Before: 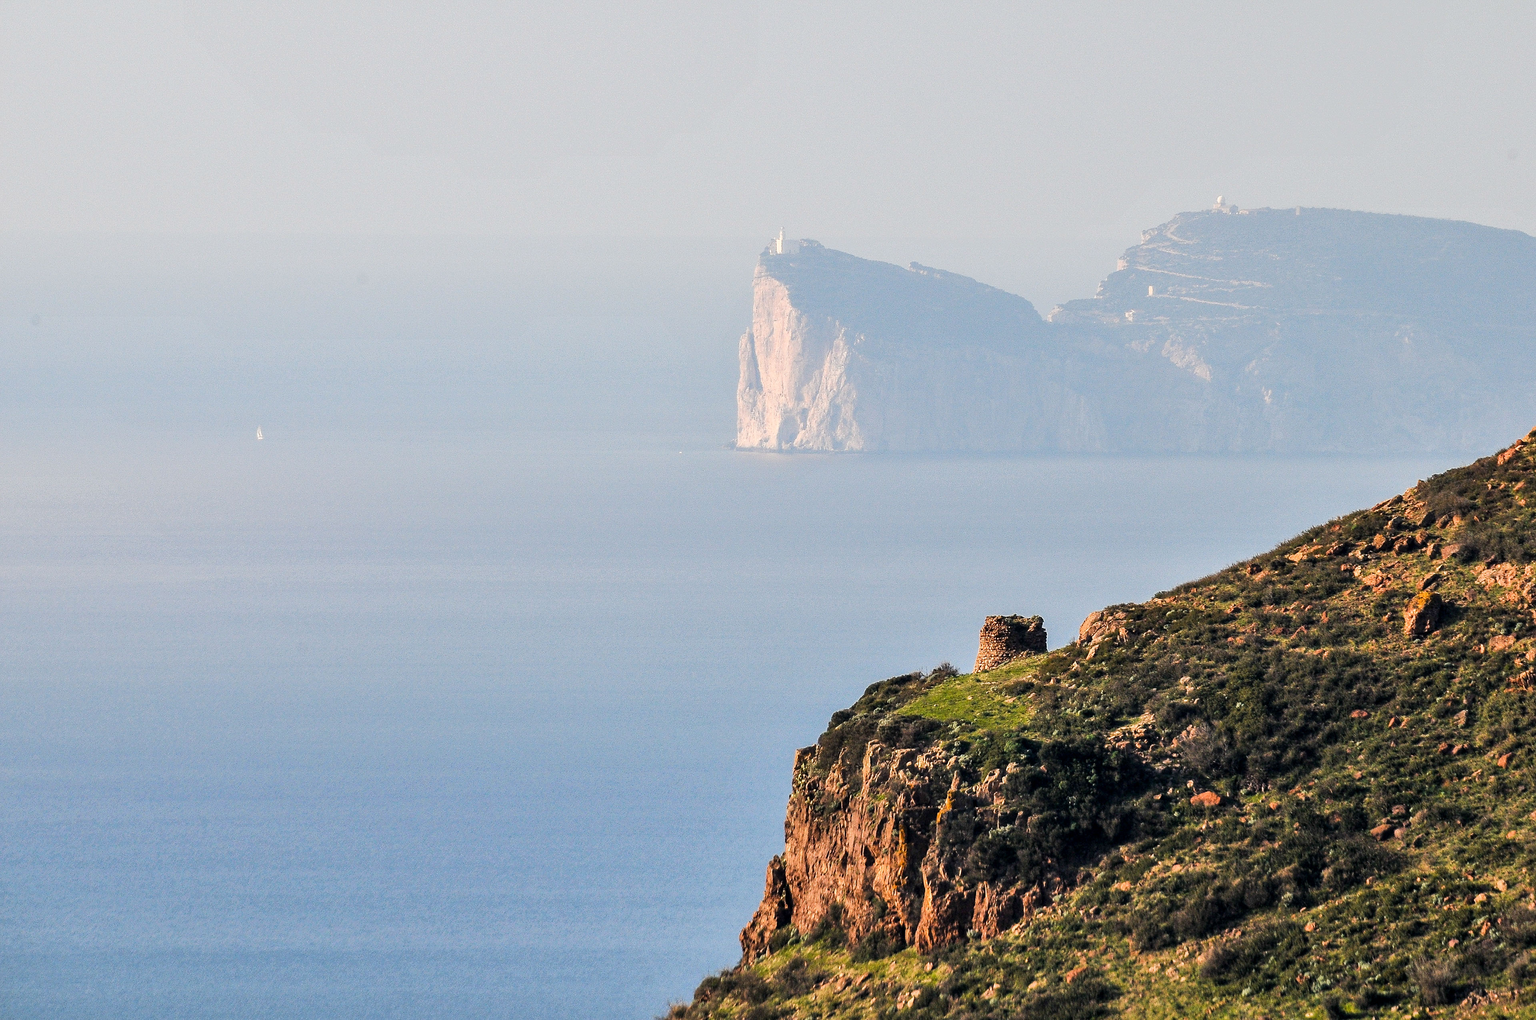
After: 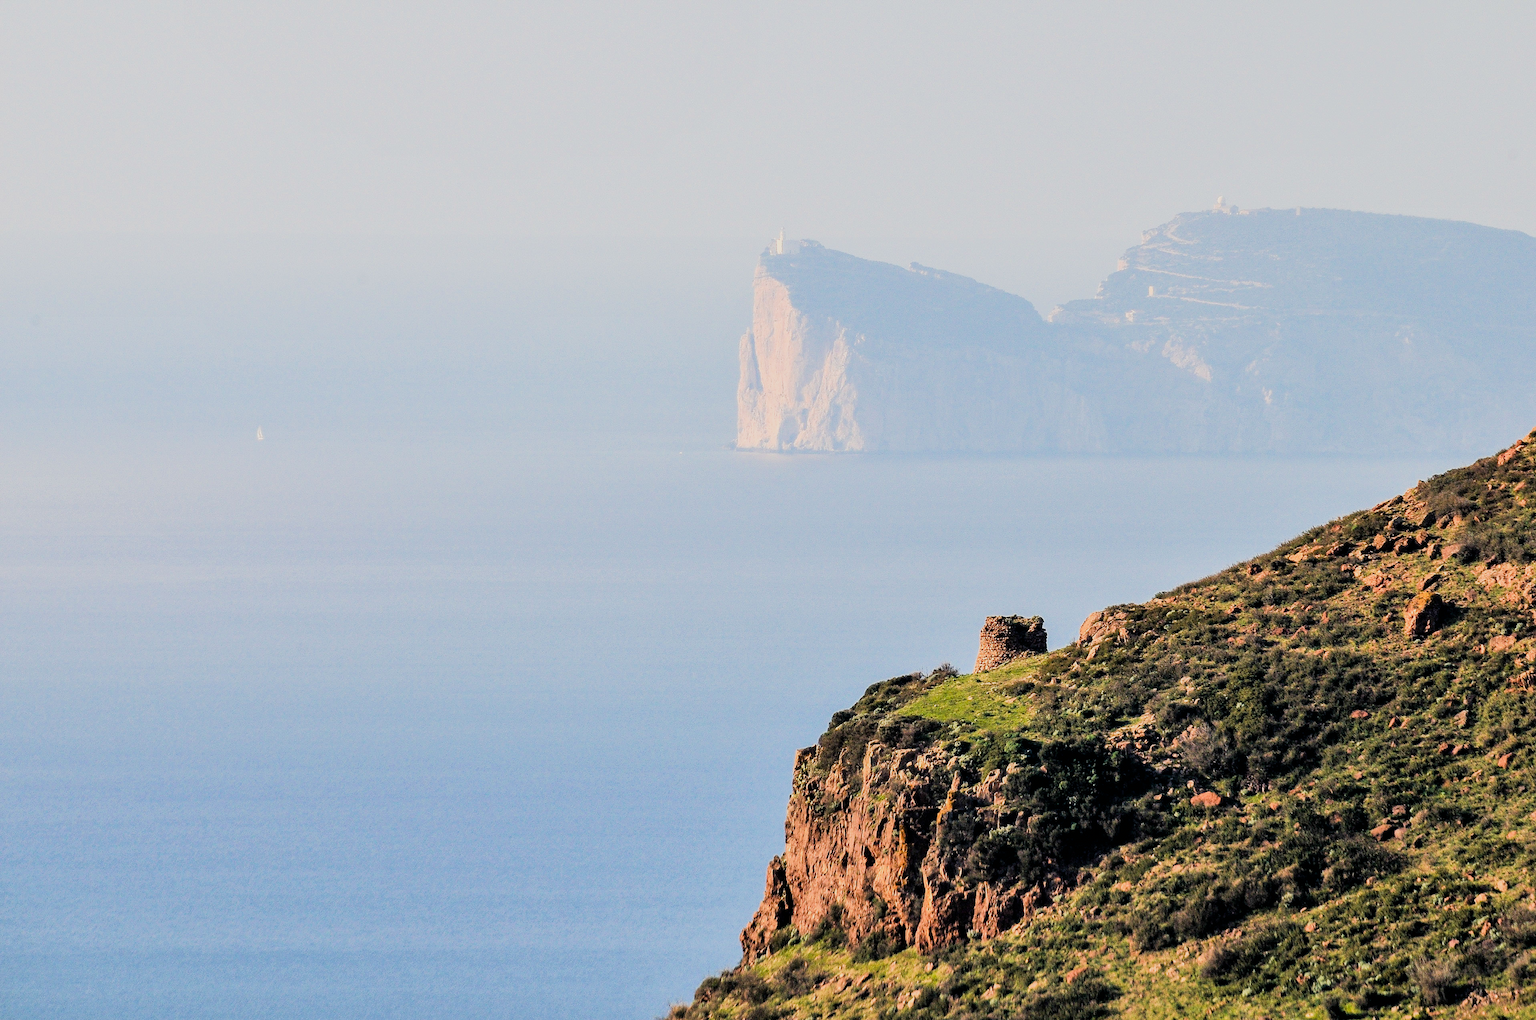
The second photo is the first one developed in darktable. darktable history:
filmic rgb: black relative exposure -7.16 EV, white relative exposure 5.36 EV, hardness 3.02
velvia: on, module defaults
exposure: black level correction 0.002, exposure 0.672 EV, compensate highlight preservation false
